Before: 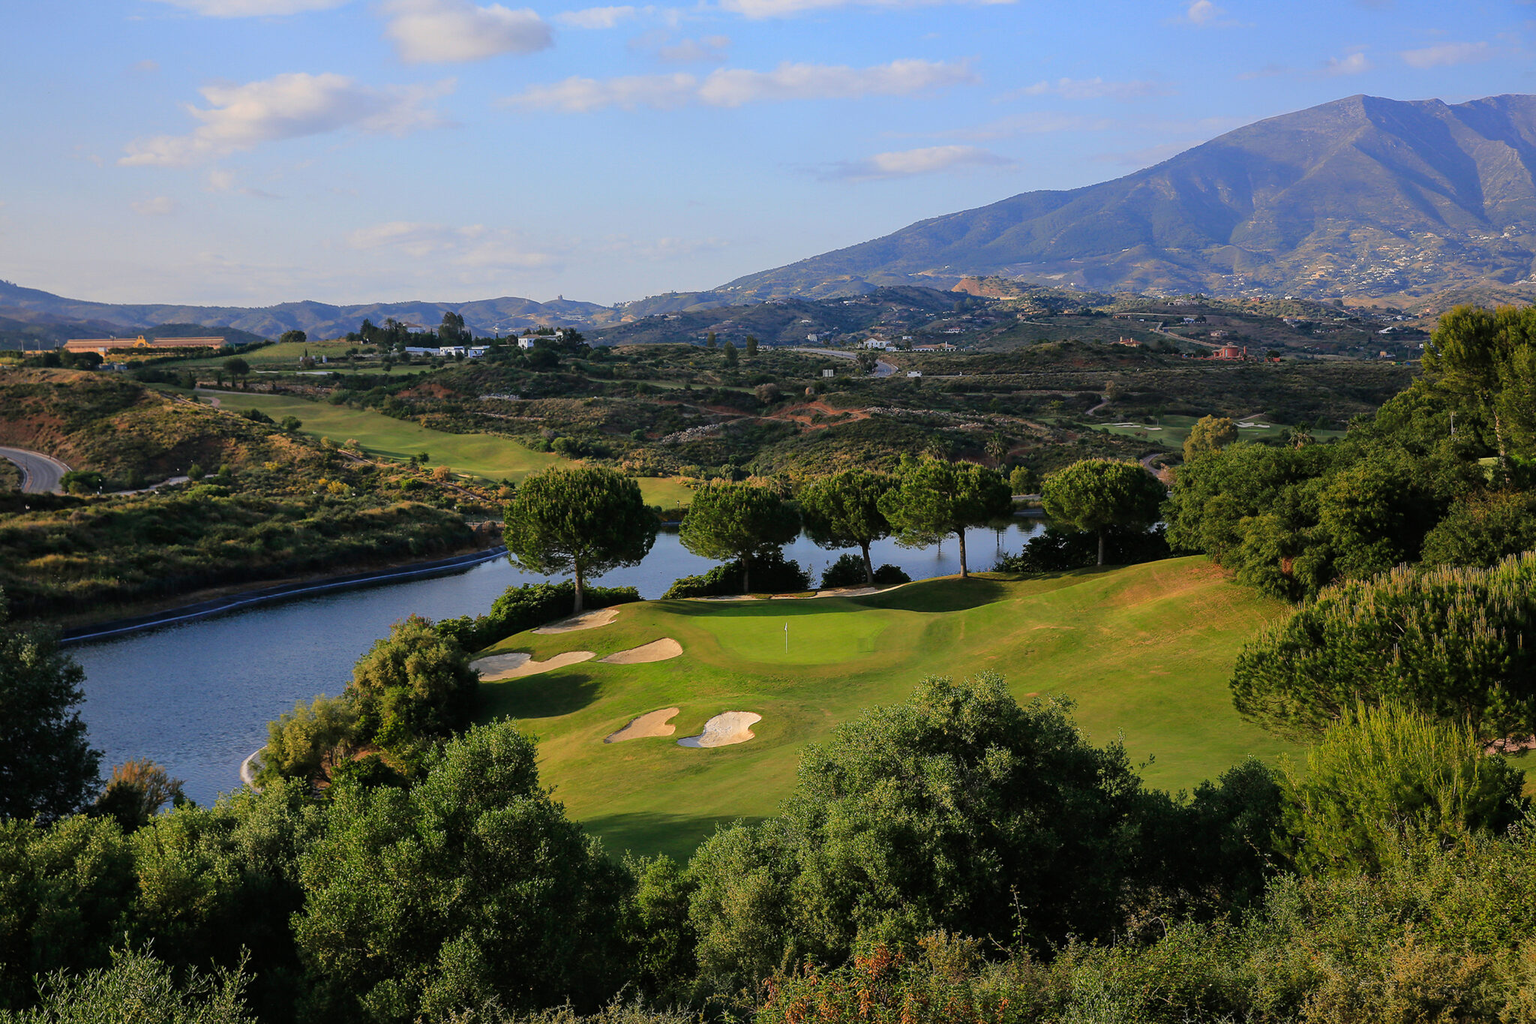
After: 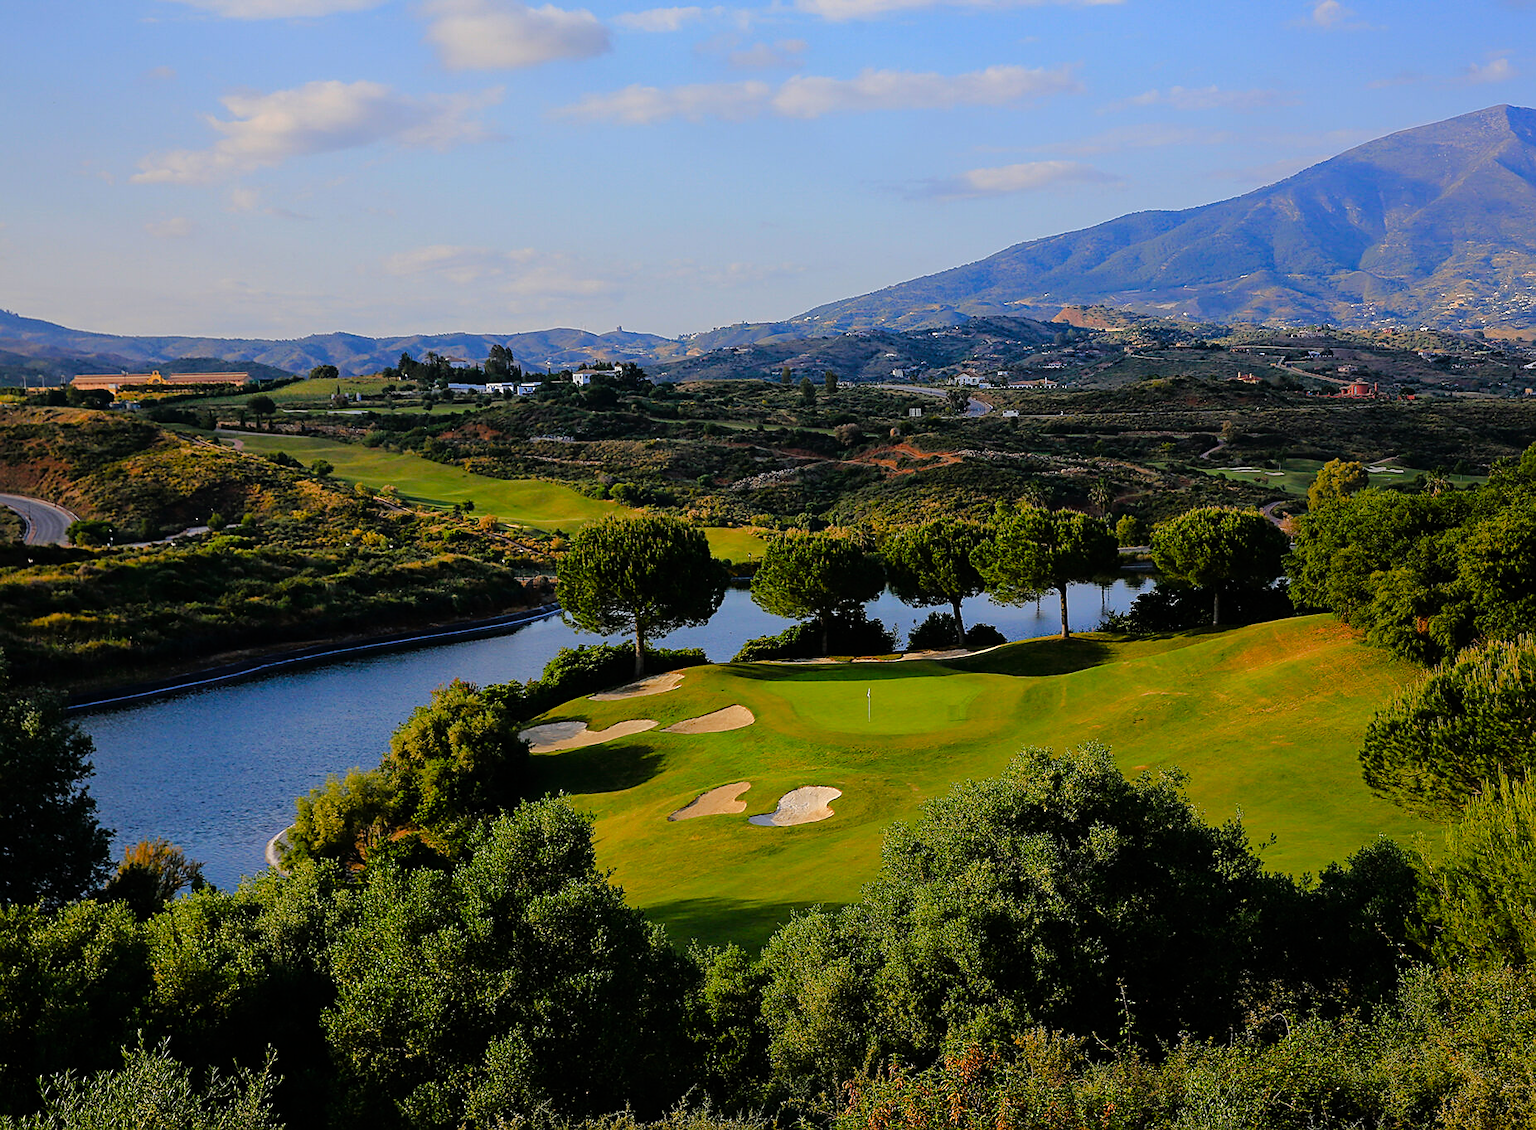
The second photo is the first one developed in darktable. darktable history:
crop: right 9.504%, bottom 0.036%
tone curve: curves: ch0 [(0, 0) (0.003, 0.001) (0.011, 0.002) (0.025, 0.007) (0.044, 0.015) (0.069, 0.022) (0.1, 0.03) (0.136, 0.056) (0.177, 0.115) (0.224, 0.177) (0.277, 0.244) (0.335, 0.322) (0.399, 0.398) (0.468, 0.471) (0.543, 0.545) (0.623, 0.614) (0.709, 0.685) (0.801, 0.765) (0.898, 0.867) (1, 1)], color space Lab, linked channels, preserve colors none
sharpen: on, module defaults
color correction: highlights b* -0.029
color balance rgb: perceptual saturation grading › global saturation 23.395%, perceptual saturation grading › highlights -24.398%, perceptual saturation grading › mid-tones 23.748%, perceptual saturation grading › shadows 40.753%, global vibrance 5.955%
